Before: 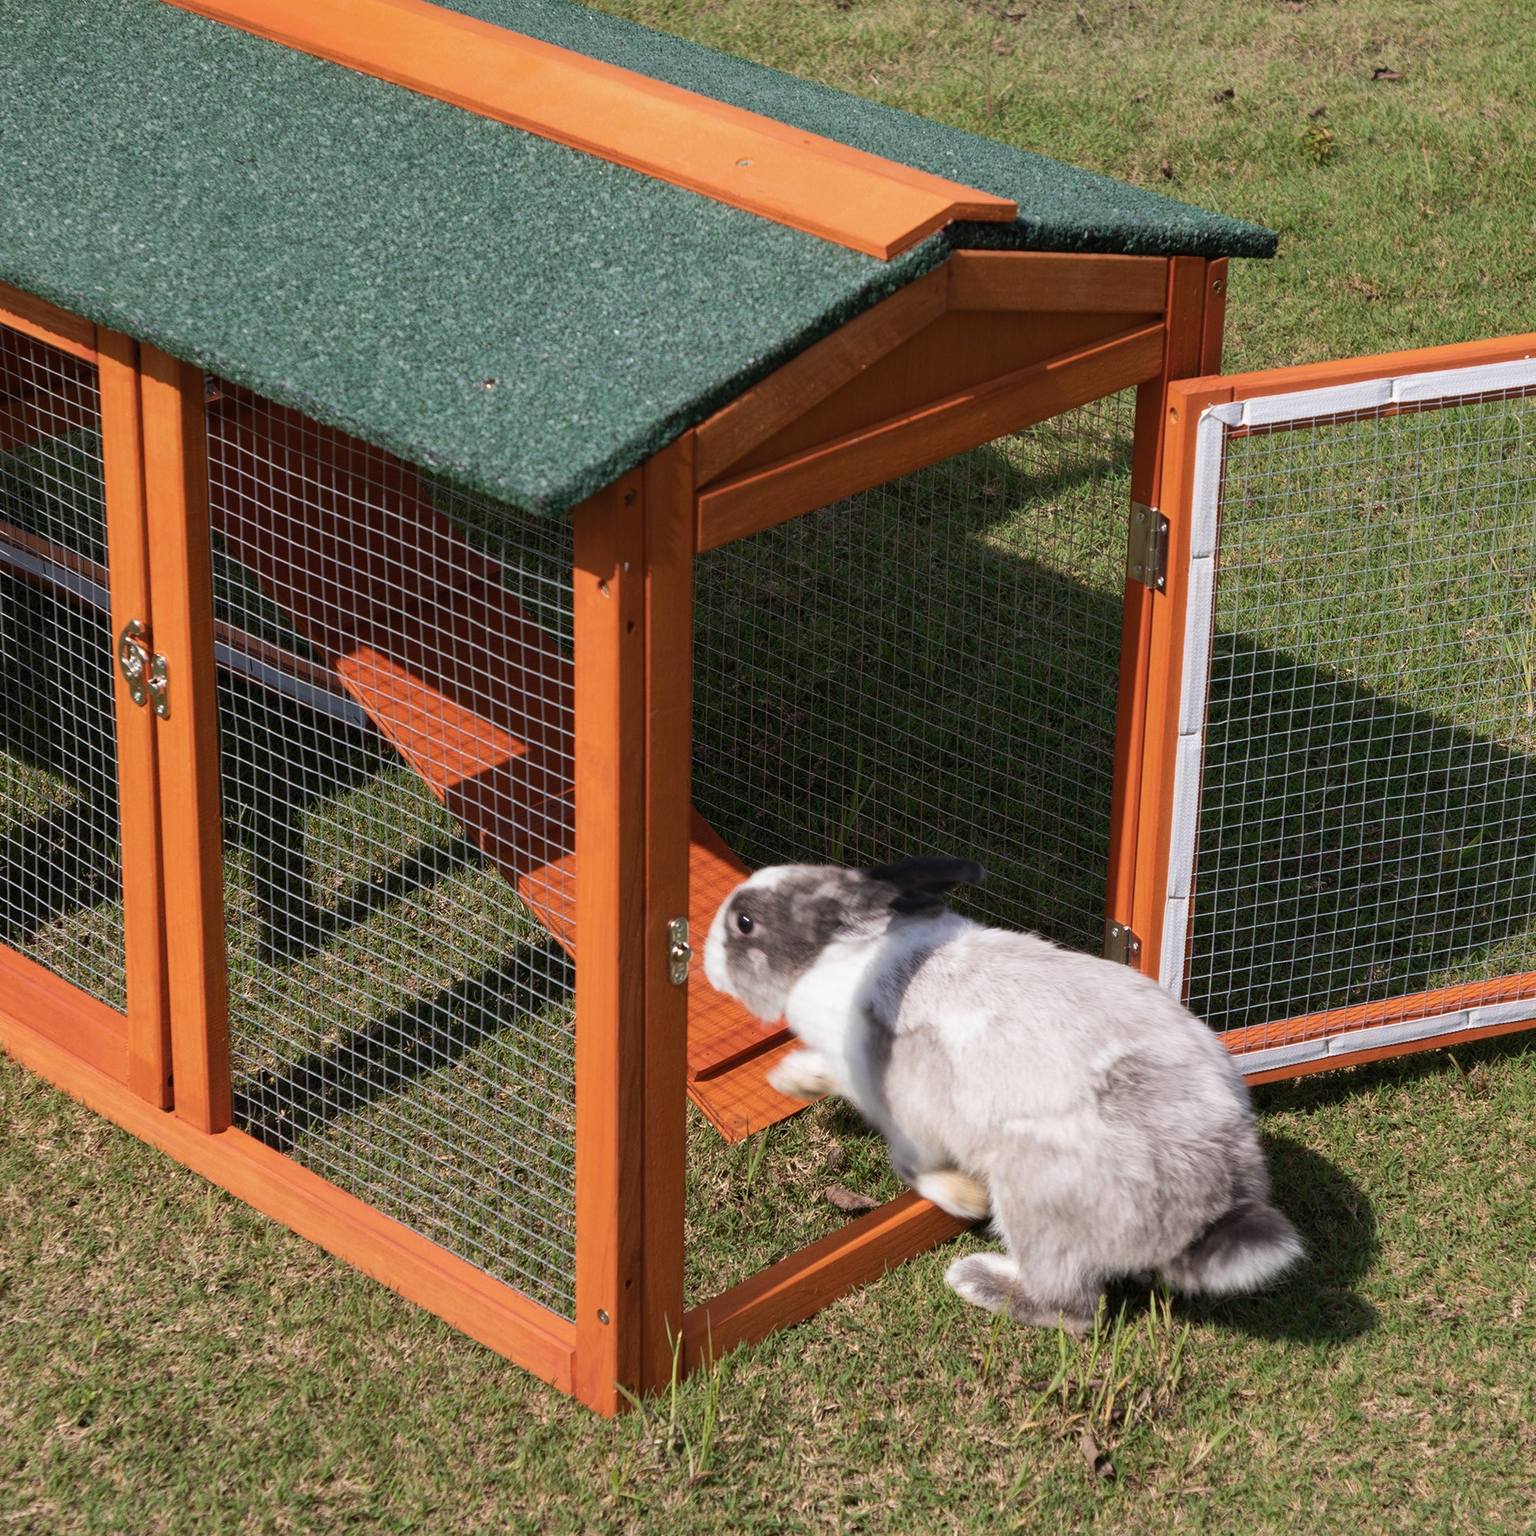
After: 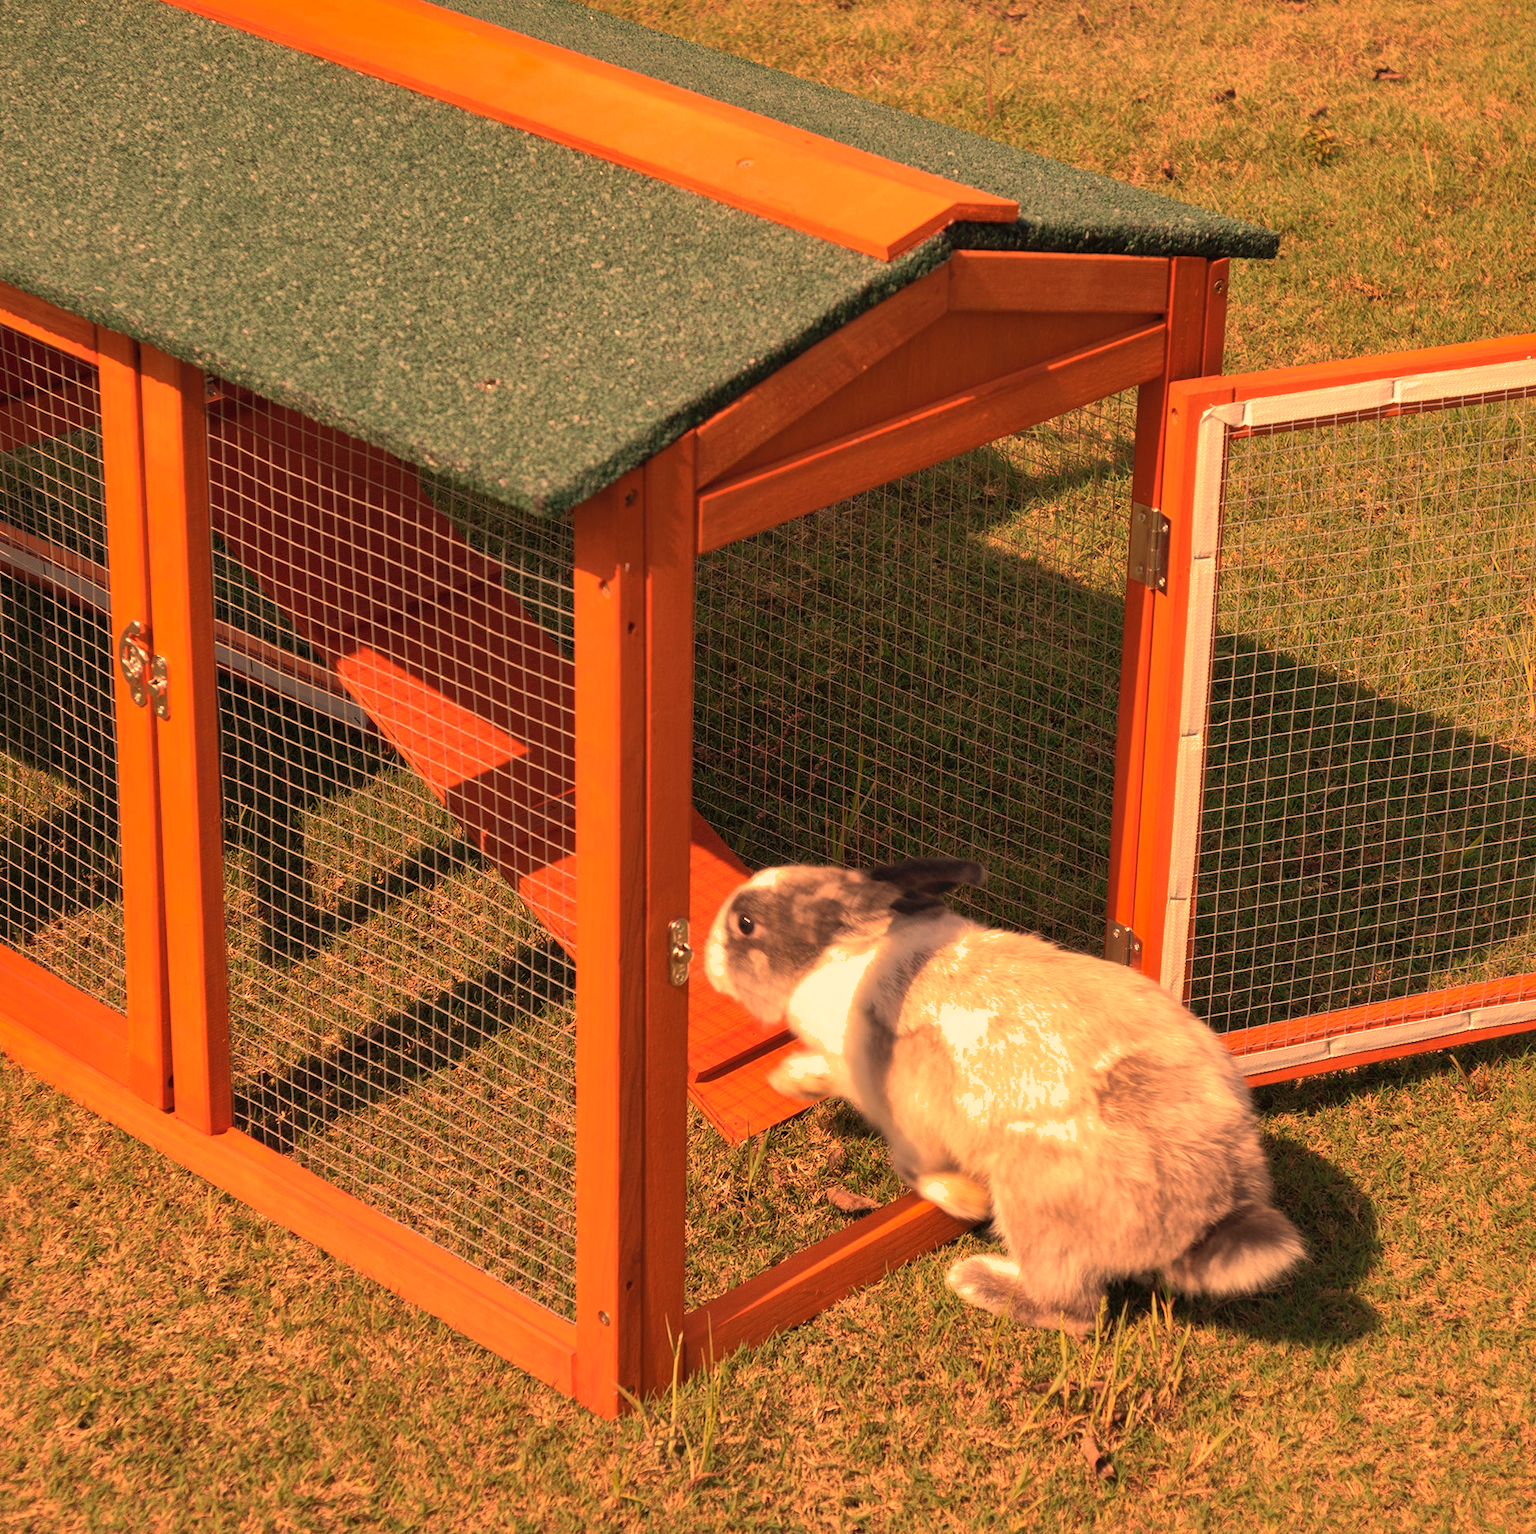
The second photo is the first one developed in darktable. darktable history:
white balance: red 1.467, blue 0.684
crop: top 0.05%, bottom 0.098%
shadows and highlights: on, module defaults
